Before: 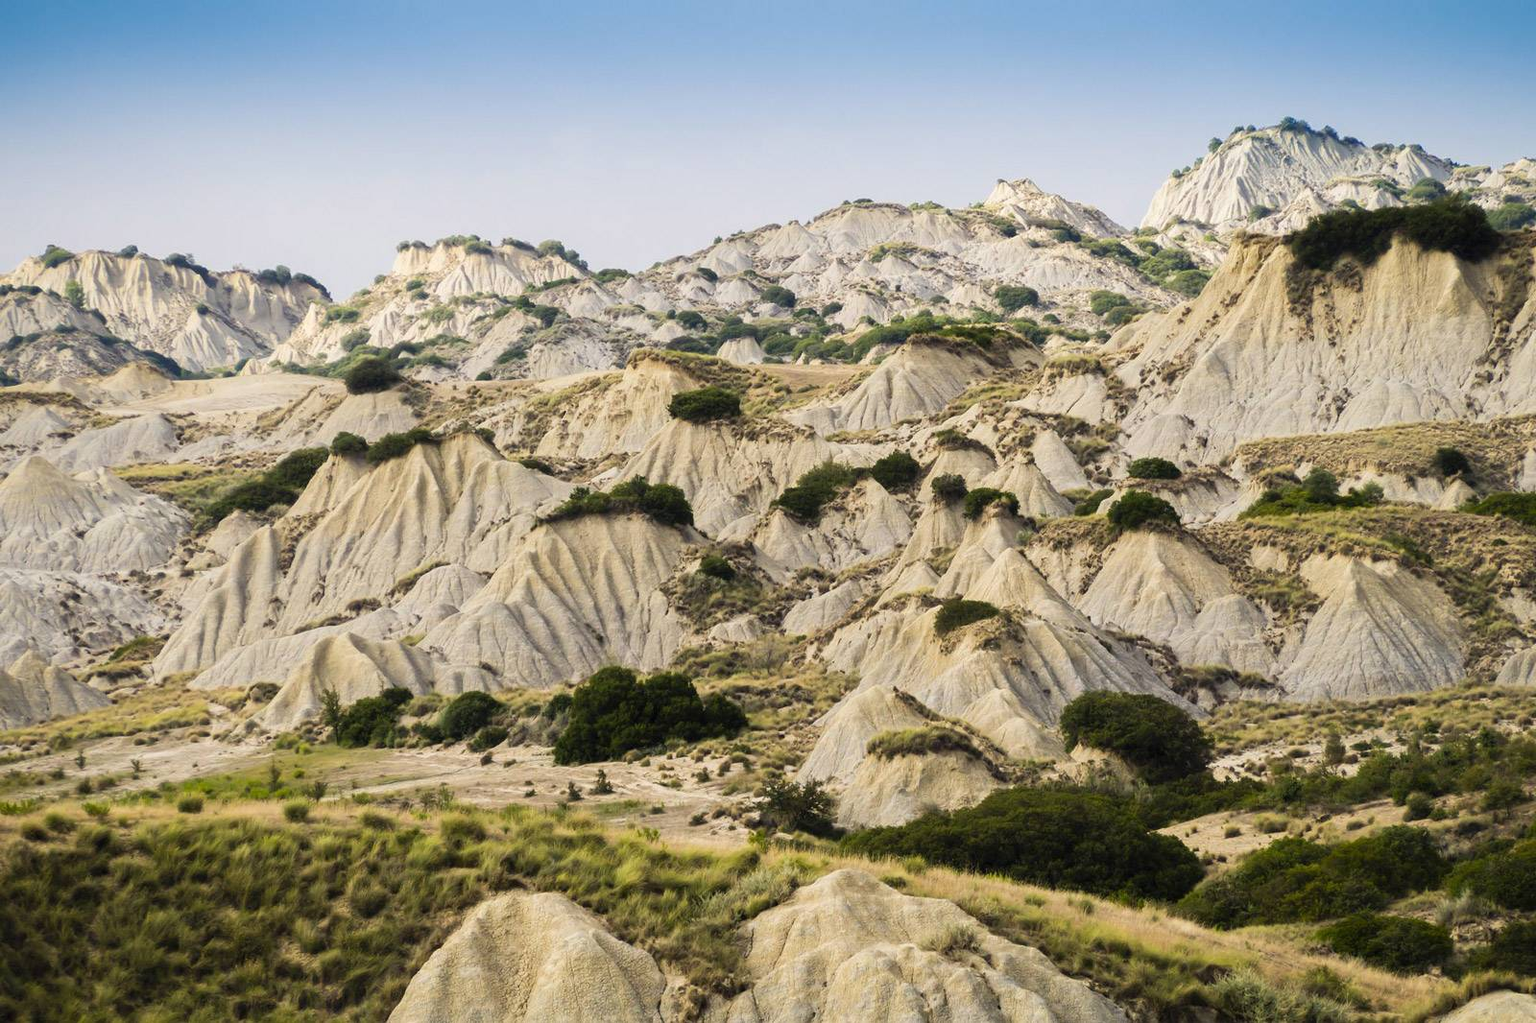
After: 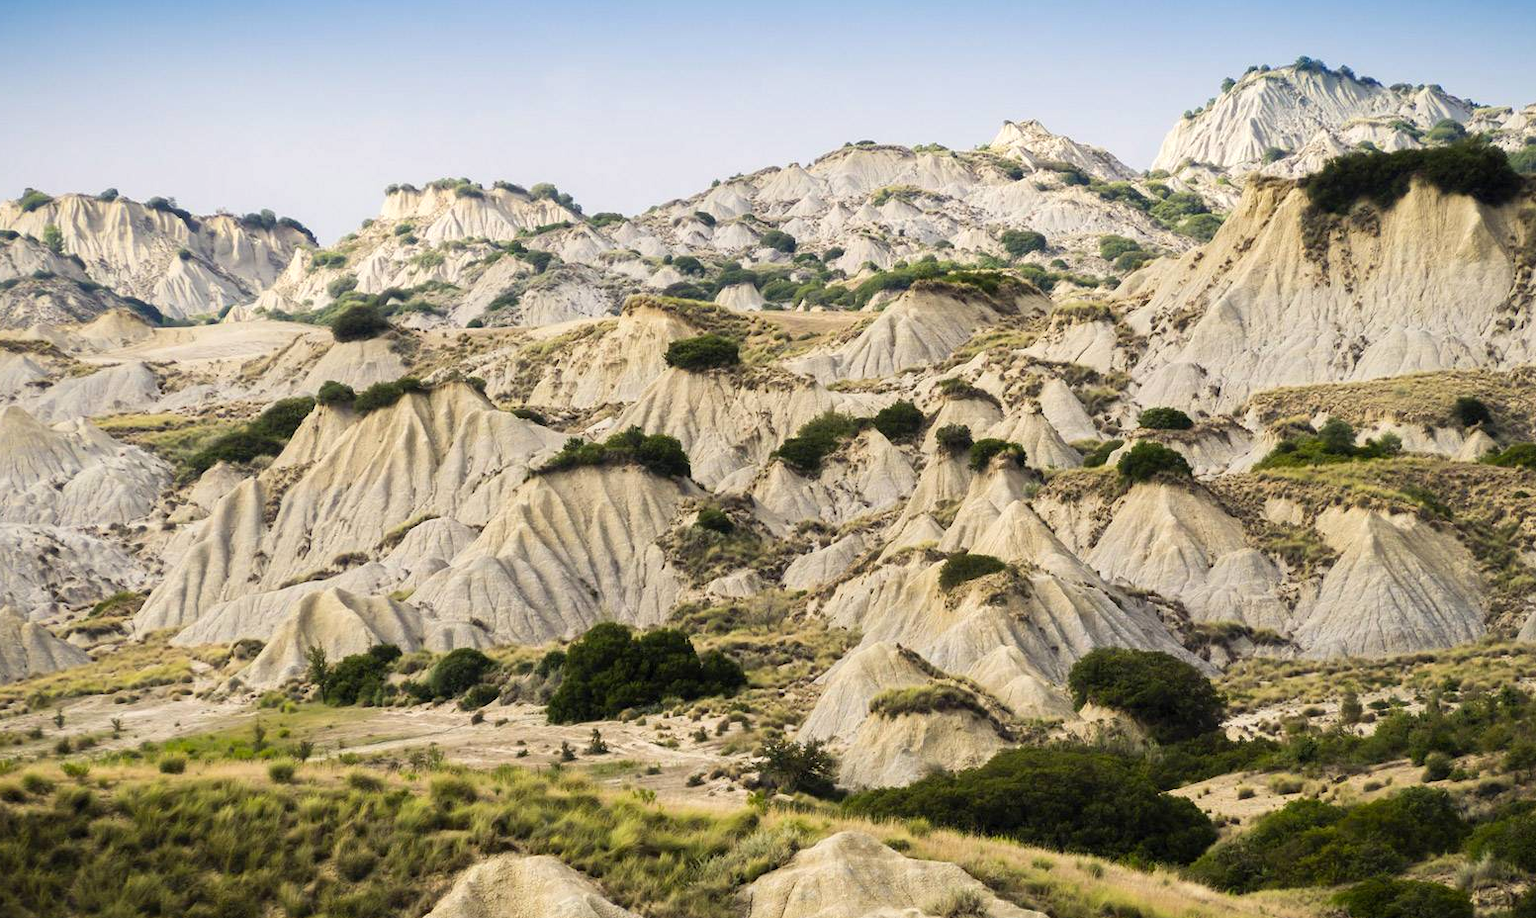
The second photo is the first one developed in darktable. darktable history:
exposure: black level correction 0.001, exposure 0.14 EV, compensate highlight preservation false
crop: left 1.507%, top 6.147%, right 1.379%, bottom 6.637%
